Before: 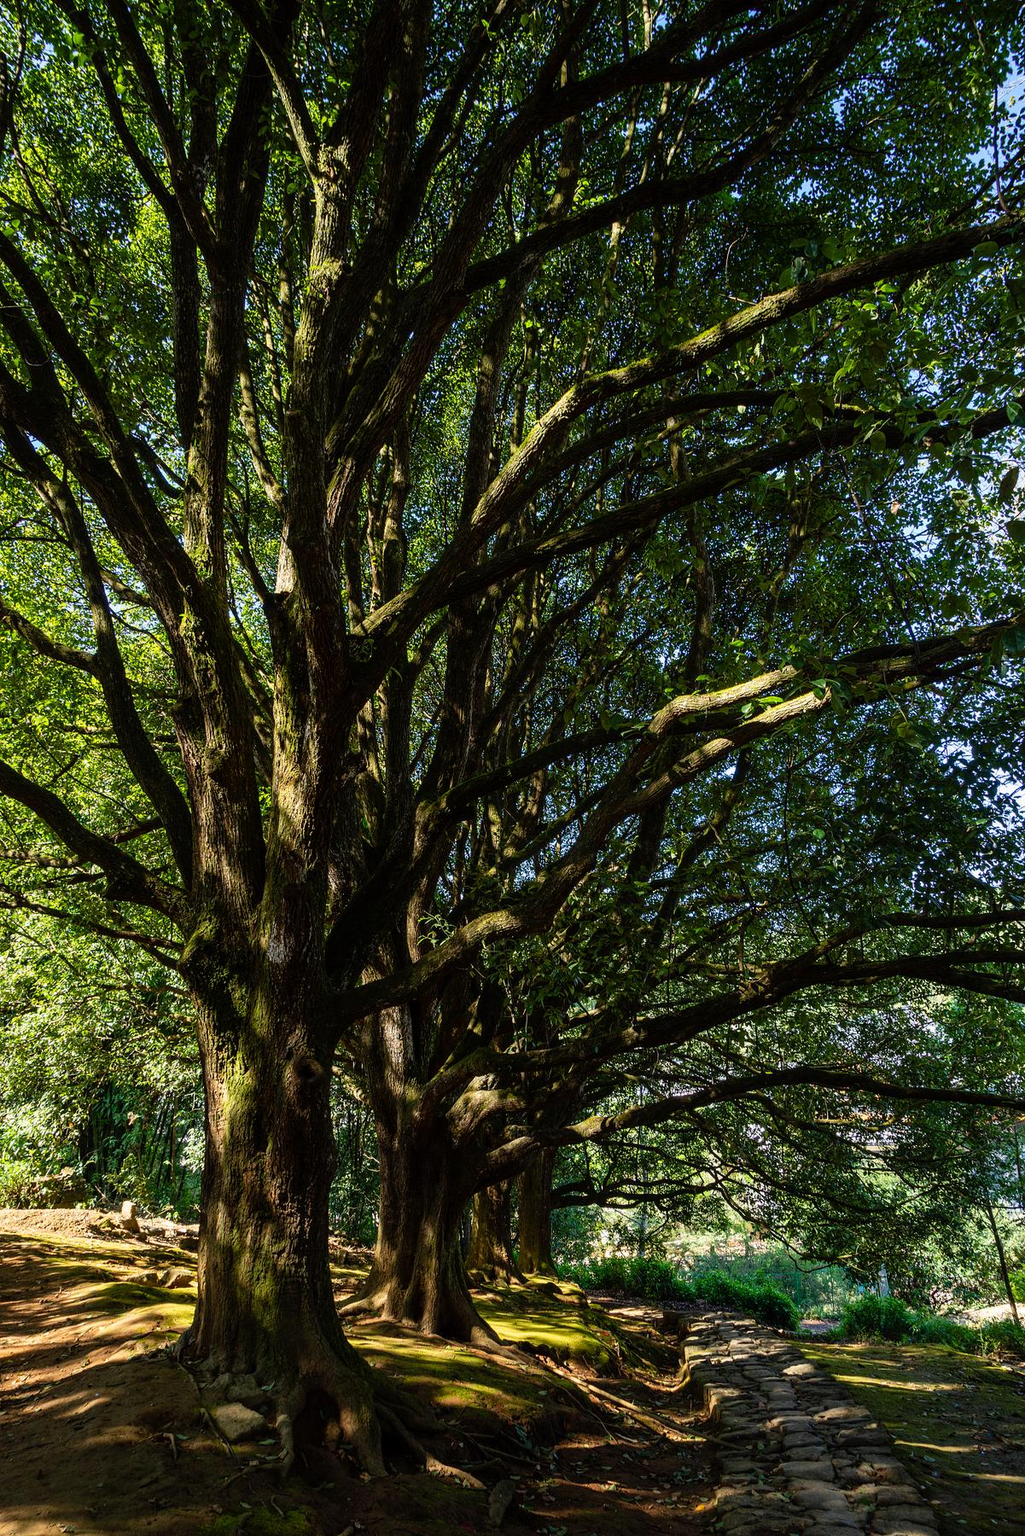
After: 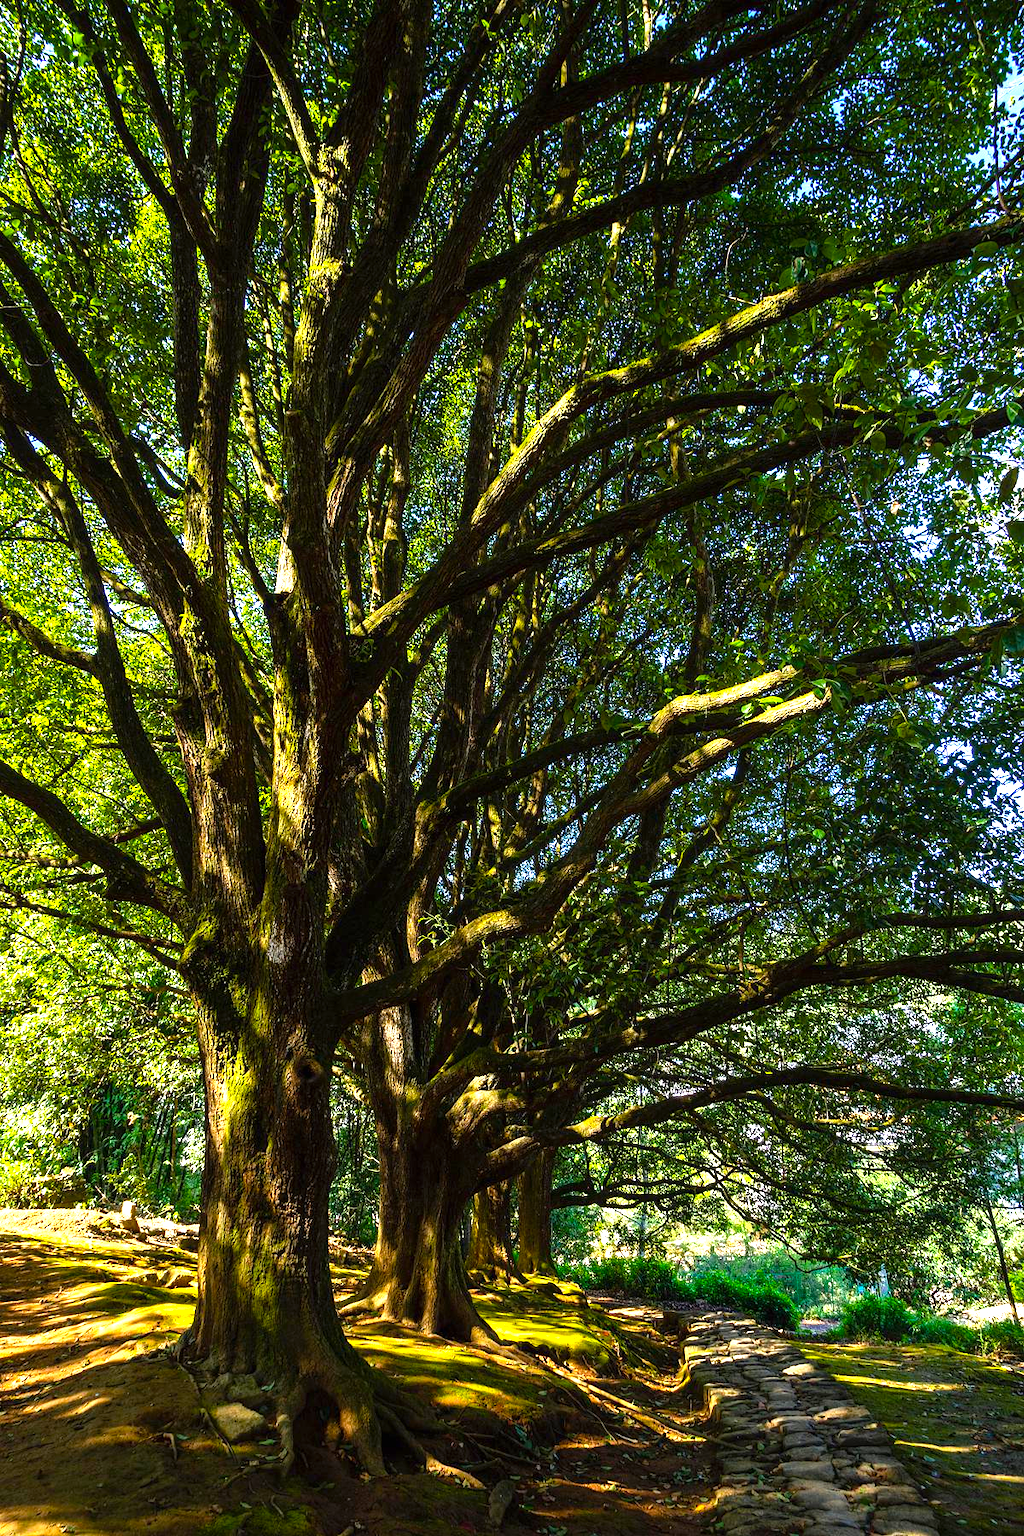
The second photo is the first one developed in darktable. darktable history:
exposure: black level correction 0, exposure 1.001 EV, compensate highlight preservation false
color balance rgb: power › hue 310.59°, linear chroma grading › global chroma 8.694%, perceptual saturation grading › global saturation 25.138%
shadows and highlights: shadows -9.58, white point adjustment 1.37, highlights 8.86, highlights color adjustment 39.67%
